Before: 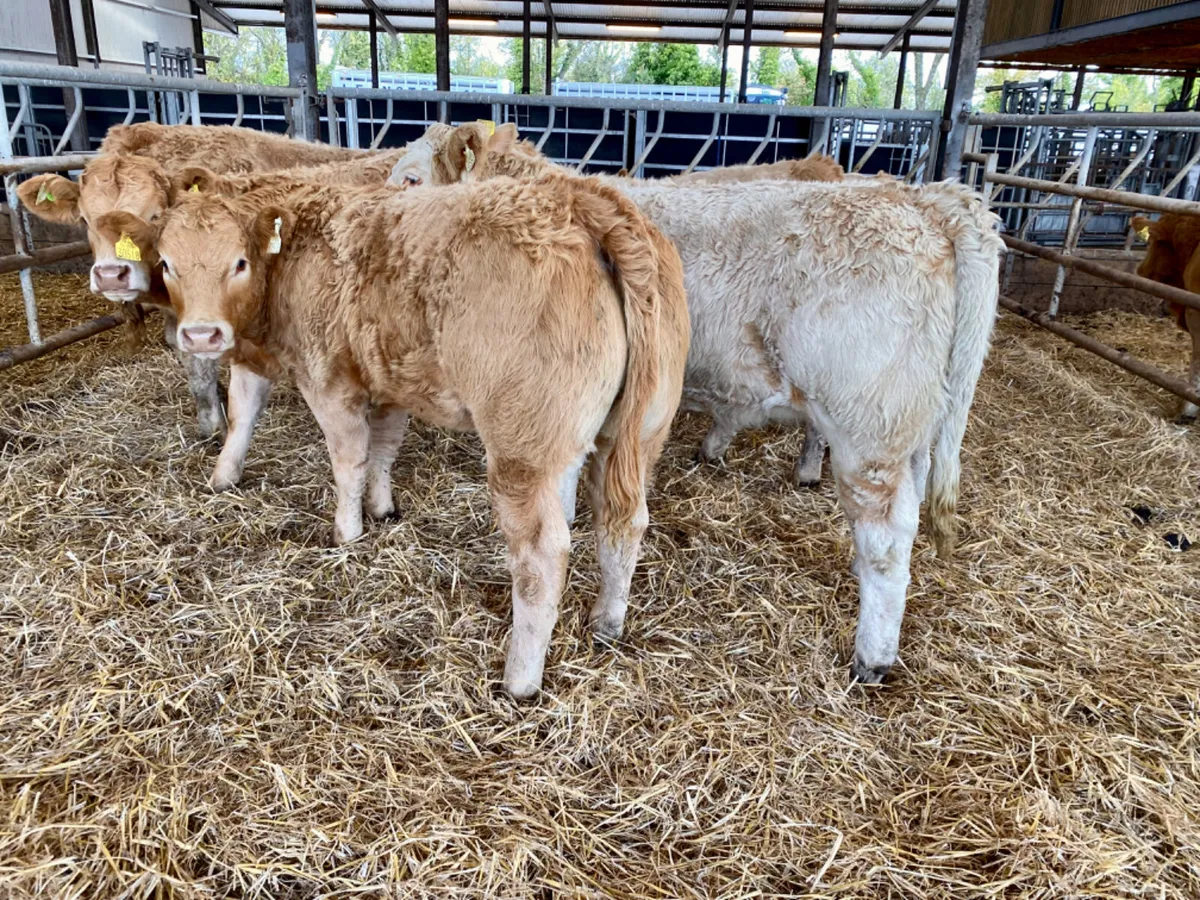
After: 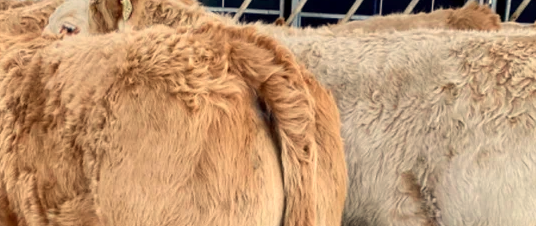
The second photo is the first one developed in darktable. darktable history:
contrast brightness saturation: saturation -0.05
crop: left 28.64%, top 16.832%, right 26.637%, bottom 58.055%
white balance: red 1.138, green 0.996, blue 0.812
